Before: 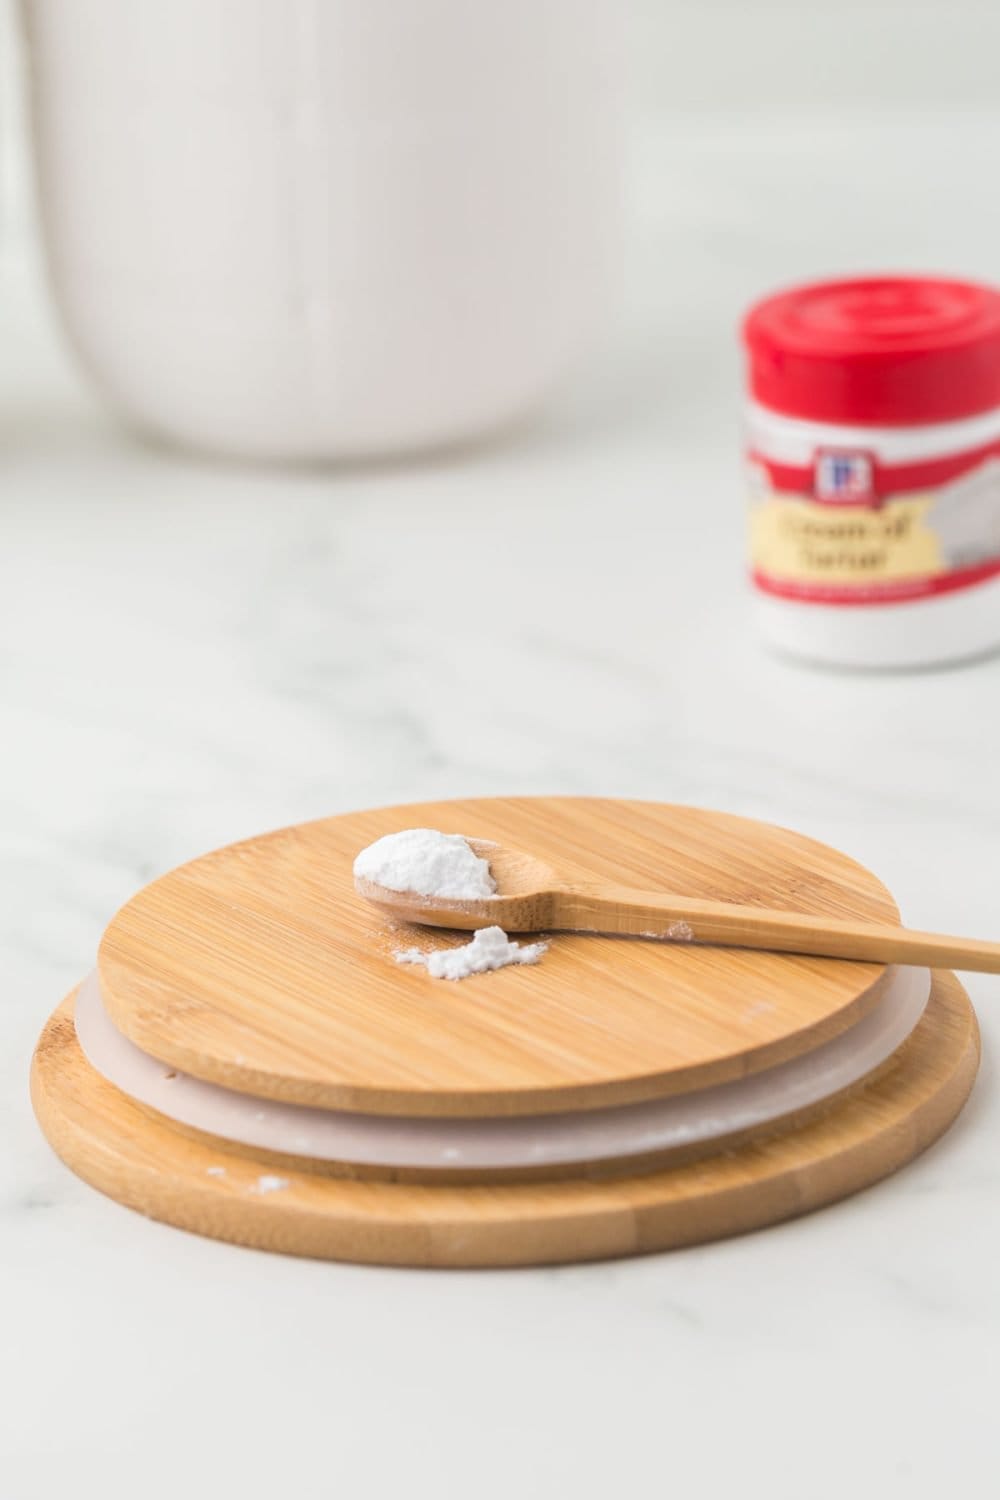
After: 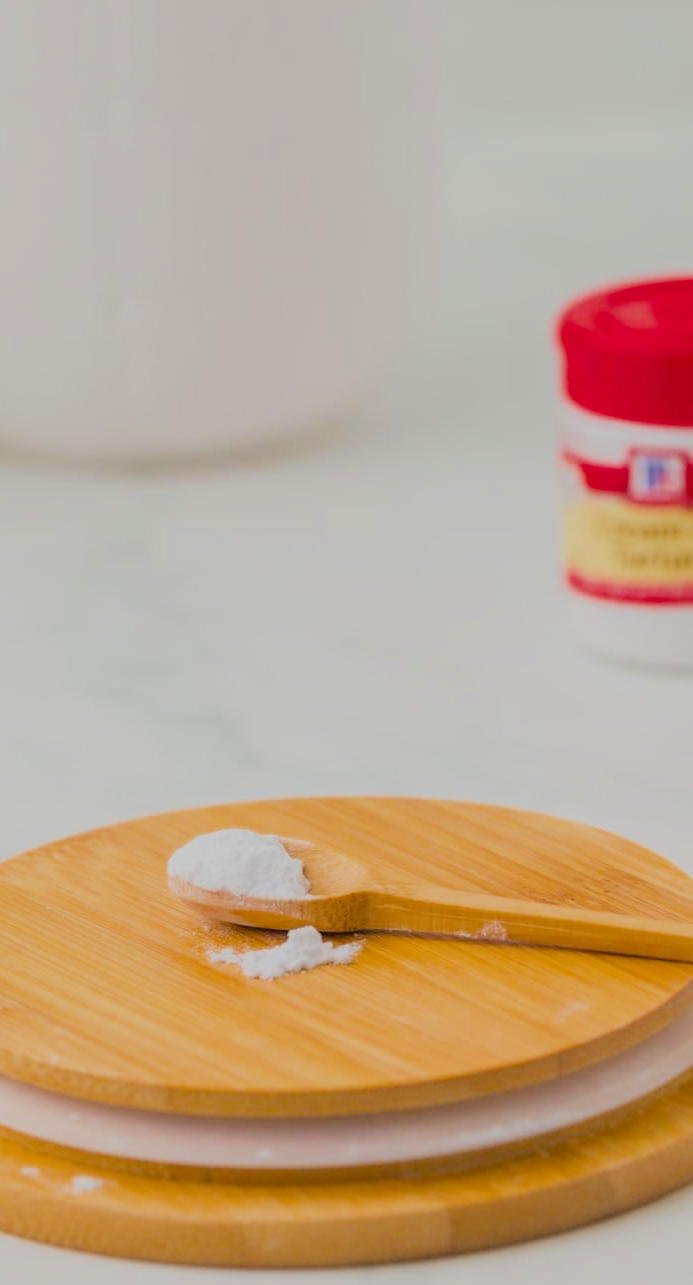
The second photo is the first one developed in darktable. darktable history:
crop: left 18.606%, right 12.049%, bottom 14.288%
local contrast: detail 130%
color balance rgb: linear chroma grading › global chroma 15.35%, perceptual saturation grading › global saturation 24.912%
exposure: exposure 0.762 EV, compensate highlight preservation false
filmic rgb: black relative exposure -4.42 EV, white relative exposure 6.6 EV, threshold -0.298 EV, transition 3.19 EV, structure ↔ texture 99.71%, hardness 1.84, contrast 0.507, color science v6 (2022), enable highlight reconstruction true
